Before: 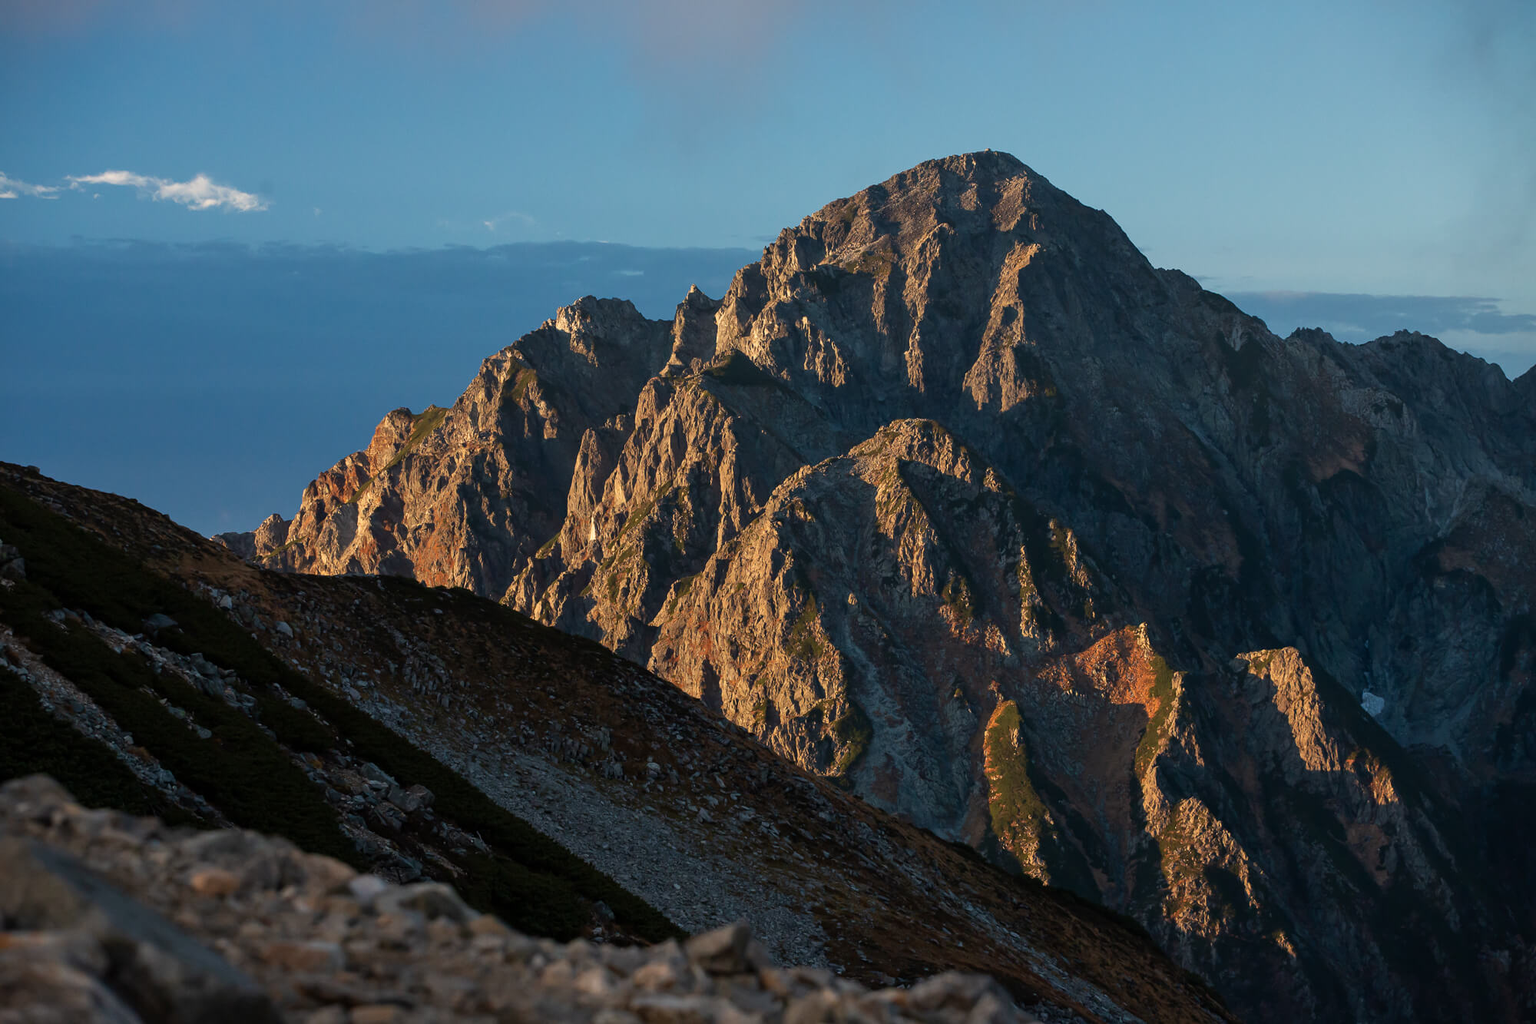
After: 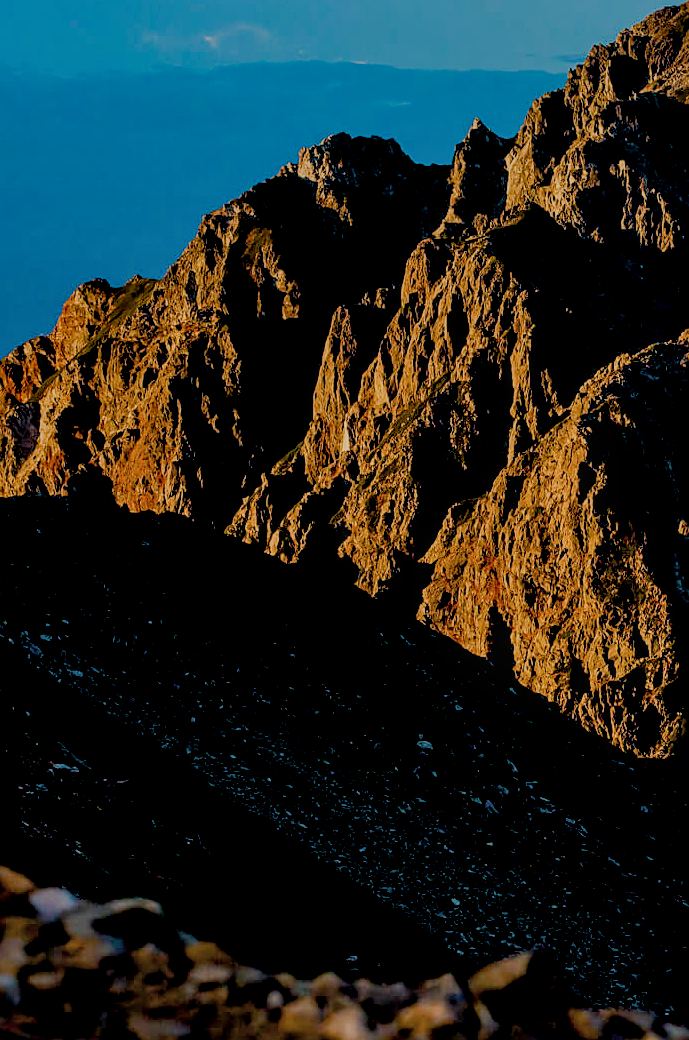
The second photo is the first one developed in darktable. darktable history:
shadows and highlights: shadows 19.95, highlights -19.42, highlights color adjustment 52.17%, soften with gaussian
crop and rotate: left 21.329%, top 18.927%, right 44.188%, bottom 2.986%
exposure: black level correction 0.044, exposure -0.234 EV, compensate exposure bias true, compensate highlight preservation false
local contrast: on, module defaults
color balance rgb: highlights gain › chroma 1.343%, highlights gain › hue 56.64°, linear chroma grading › global chroma 41.557%, perceptual saturation grading › global saturation 20%, perceptual saturation grading › highlights -50.207%, perceptual saturation grading › shadows 30.237%, contrast -19.507%
filmic rgb: black relative exposure -7.65 EV, white relative exposure 4.56 EV, threshold 3.05 EV, hardness 3.61, enable highlight reconstruction true
sharpen: on, module defaults
